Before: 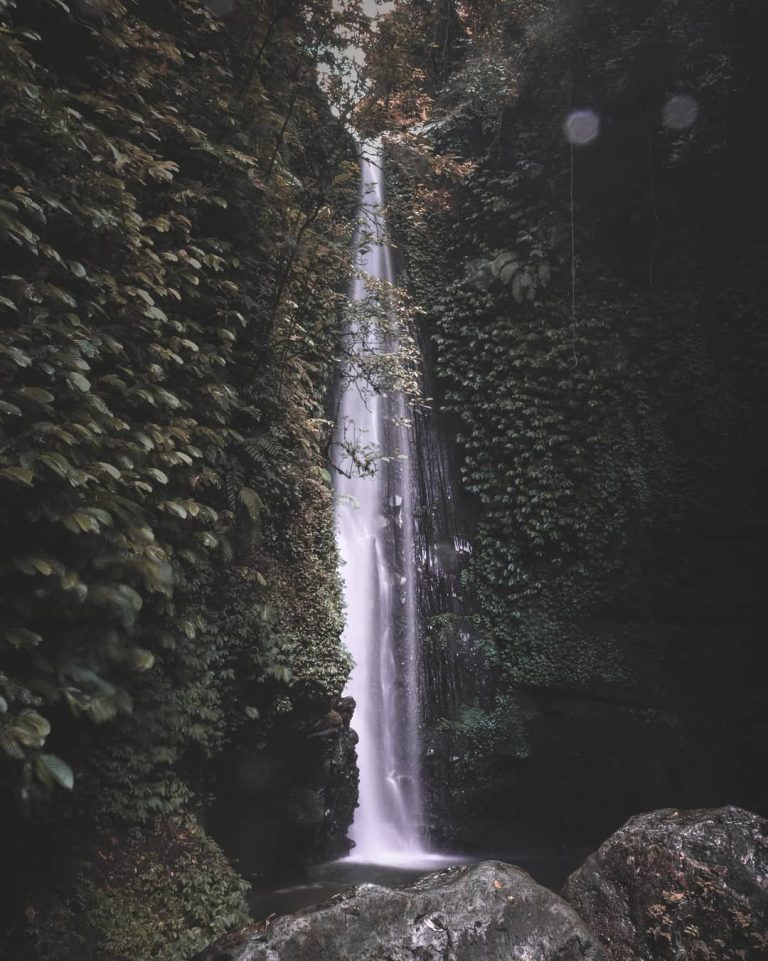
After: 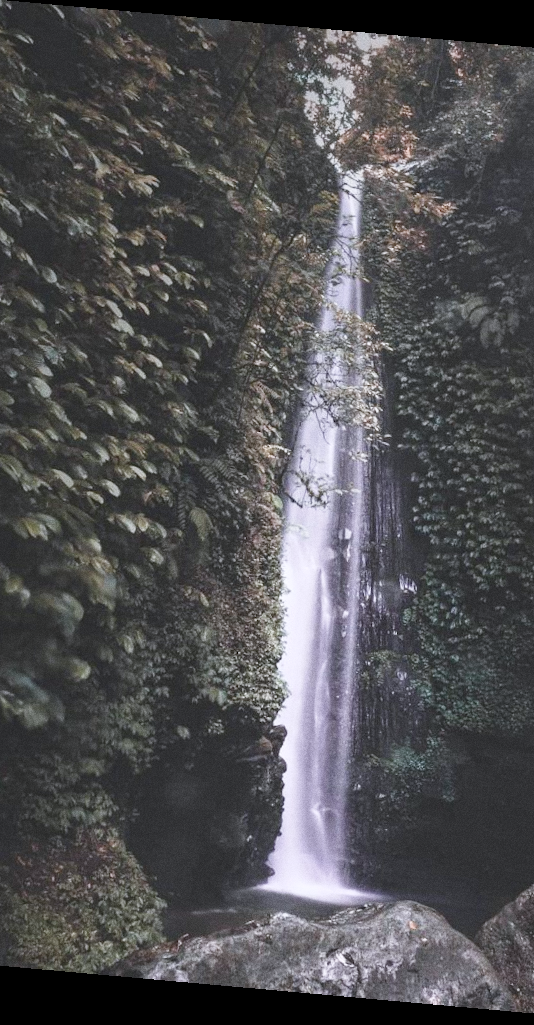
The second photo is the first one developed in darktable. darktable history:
crop: left 10.644%, right 26.528%
rotate and perspective: rotation 5.12°, automatic cropping off
contrast brightness saturation: saturation -0.05
tone equalizer: on, module defaults
base curve: curves: ch0 [(0, 0) (0.204, 0.334) (0.55, 0.733) (1, 1)], preserve colors none
white balance: red 0.984, blue 1.059
grain: coarseness 0.09 ISO
